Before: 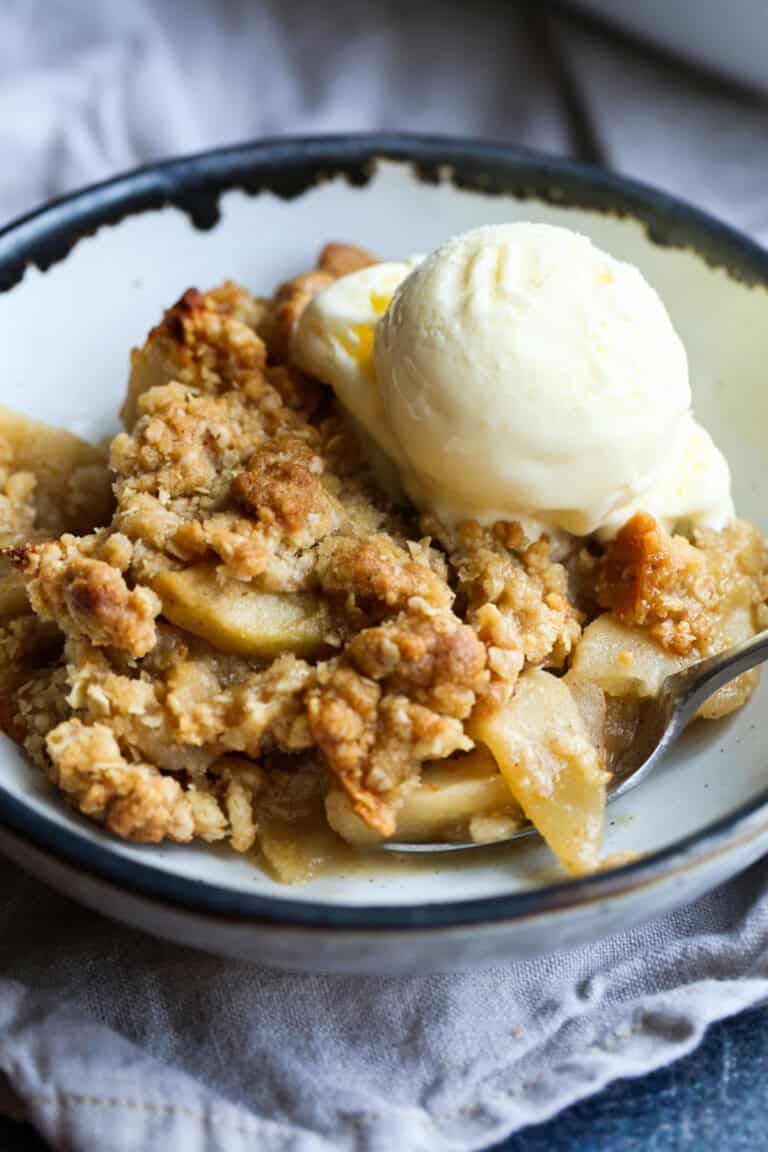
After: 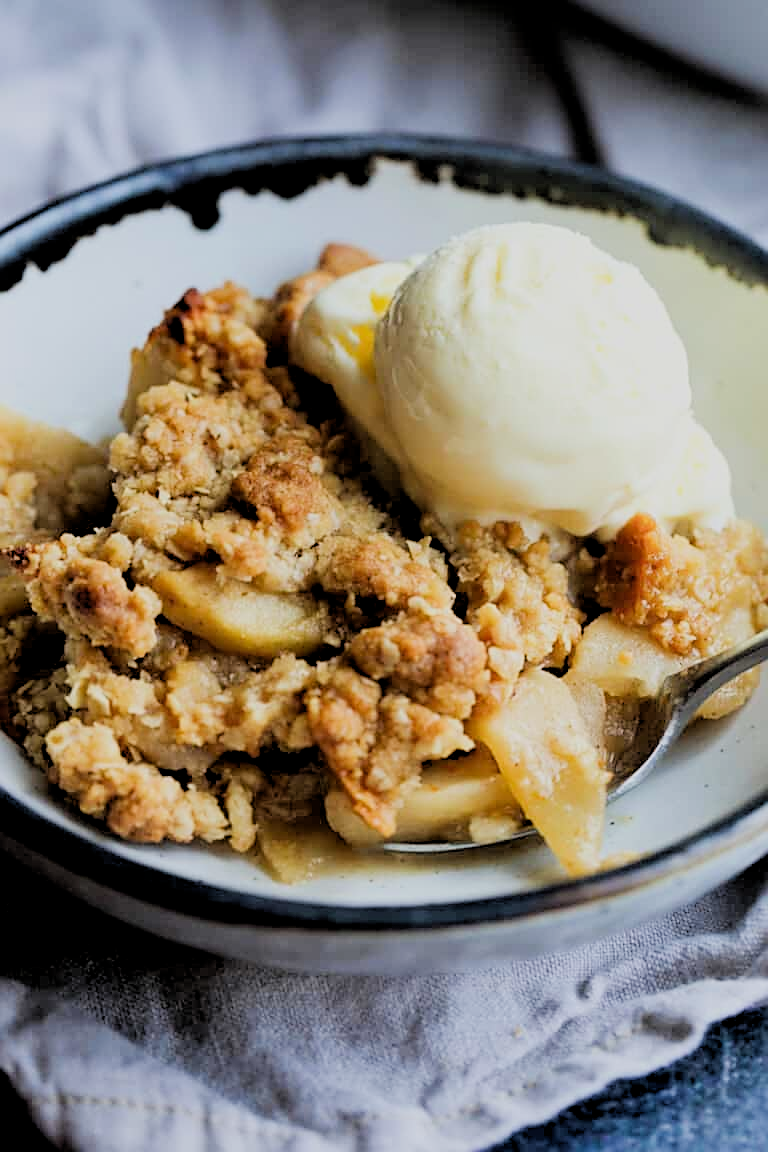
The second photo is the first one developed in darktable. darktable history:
filmic rgb: black relative exposure -7.65 EV, white relative exposure 4.56 EV, hardness 3.61, contrast 1.05
sharpen: on, module defaults
rgb levels: levels [[0.013, 0.434, 0.89], [0, 0.5, 1], [0, 0.5, 1]]
